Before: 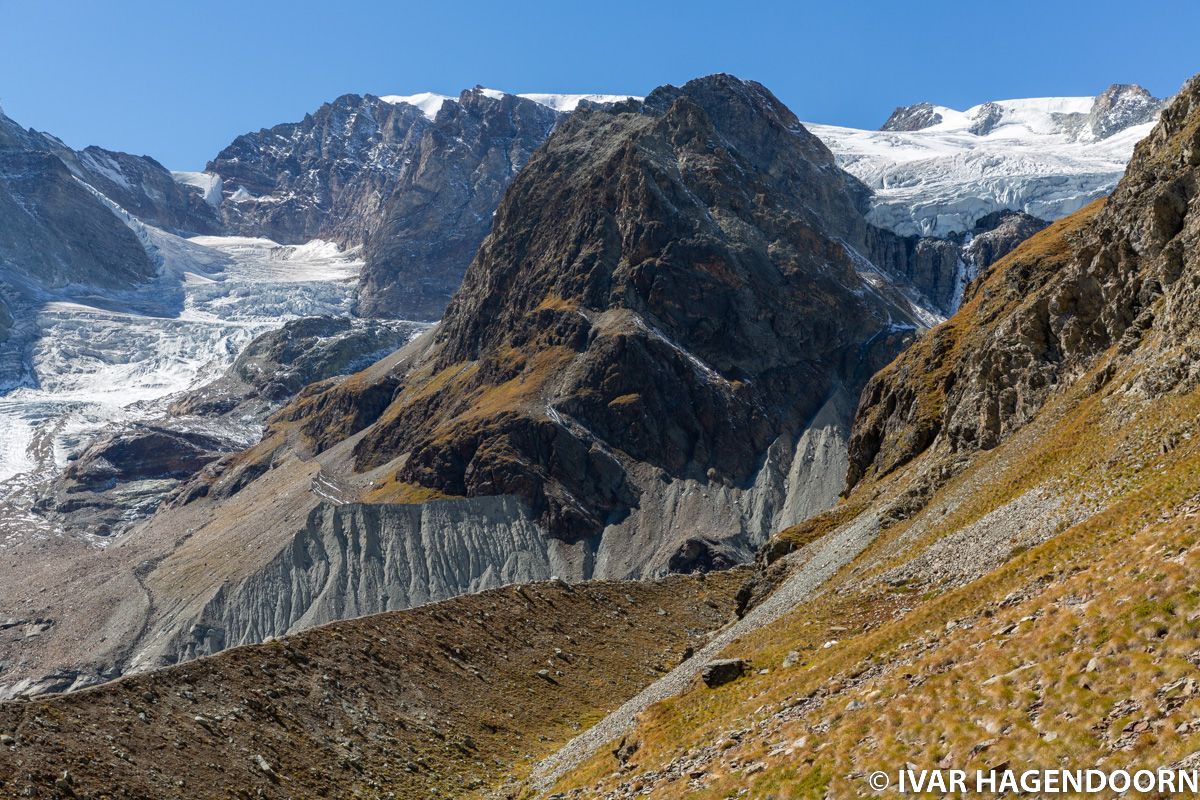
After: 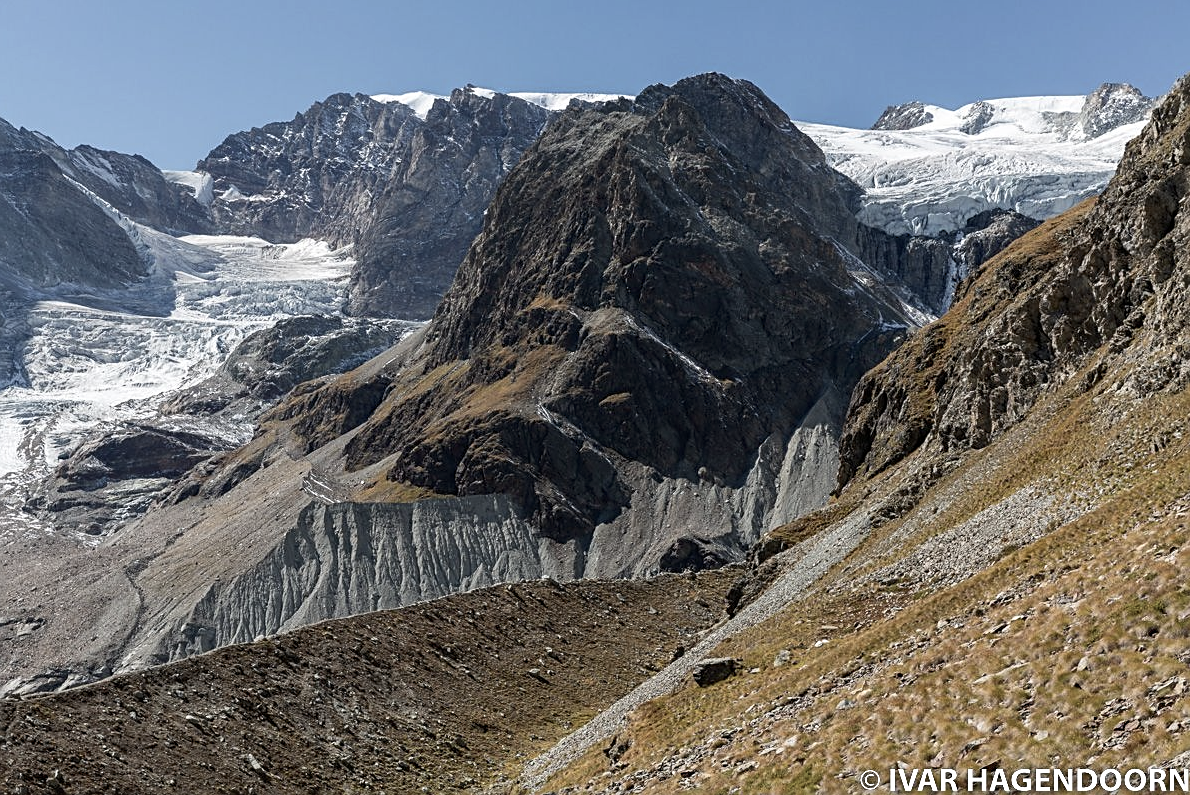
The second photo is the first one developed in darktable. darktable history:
contrast brightness saturation: contrast 0.105, saturation -0.377
crop and rotate: left 0.791%, top 0.203%, bottom 0.338%
sharpen: on, module defaults
